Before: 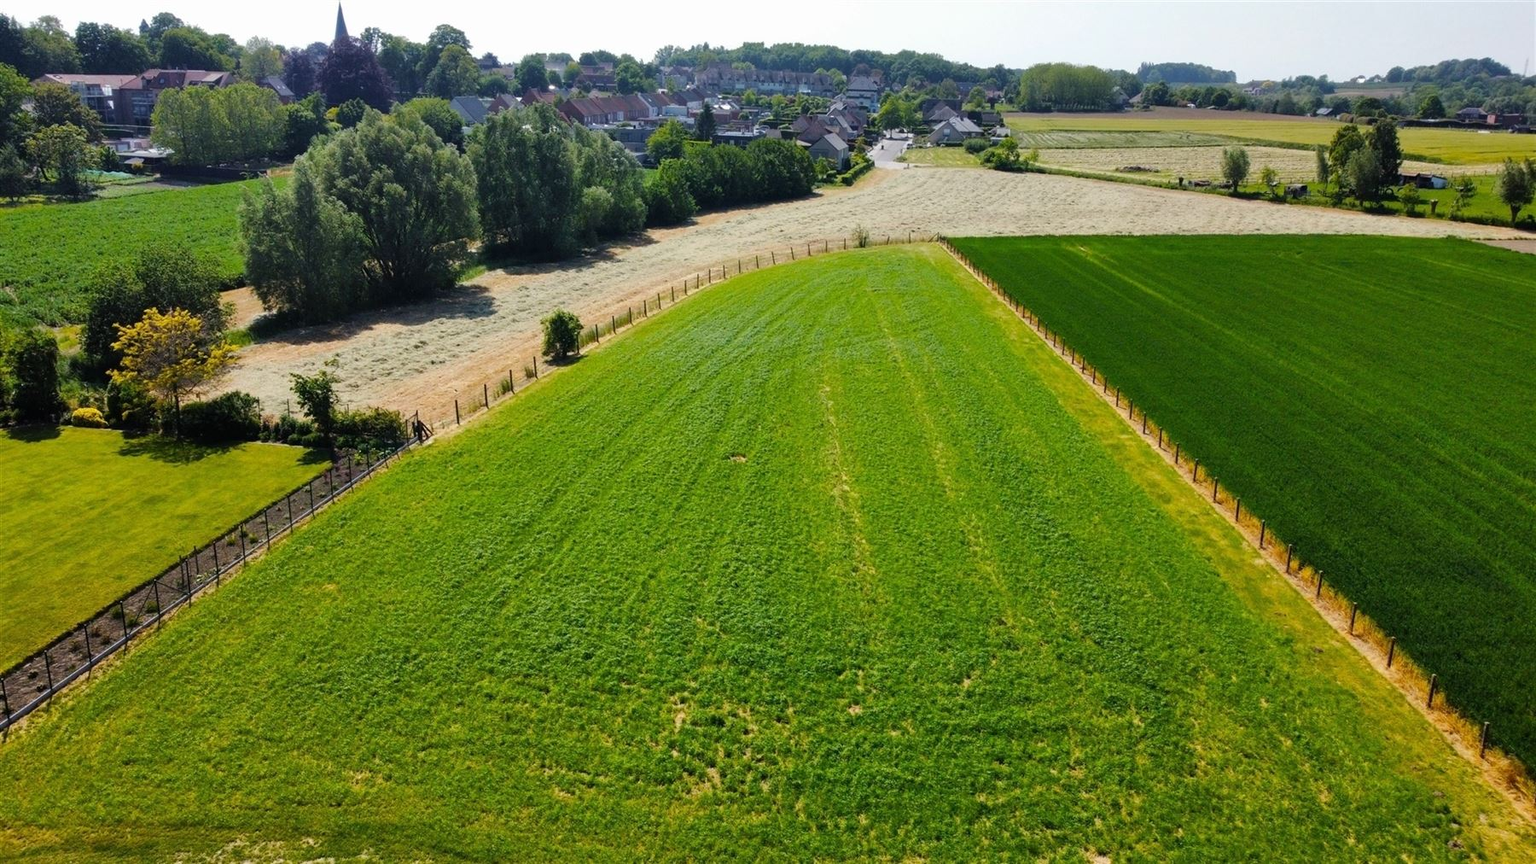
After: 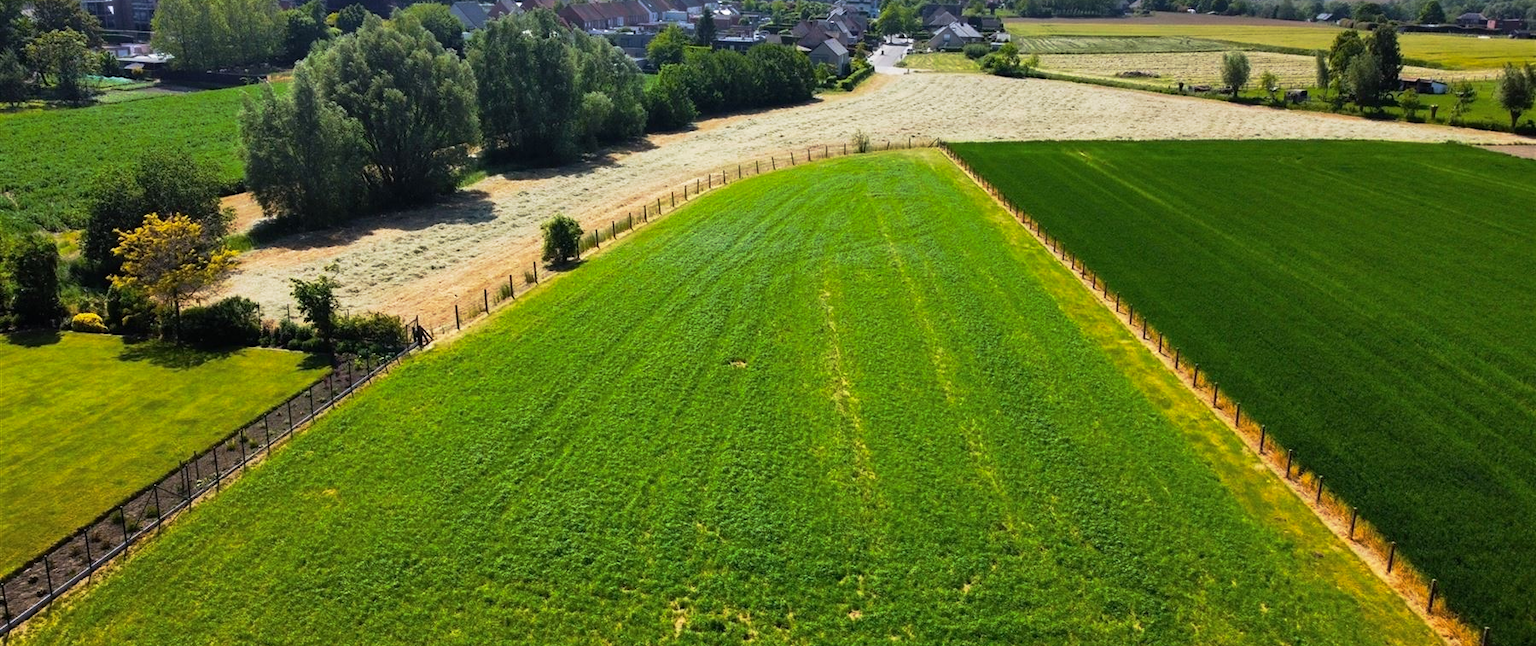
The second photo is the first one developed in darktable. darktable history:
base curve: curves: ch0 [(0, 0) (0.257, 0.25) (0.482, 0.586) (0.757, 0.871) (1, 1)], preserve colors none
crop: top 11.063%, bottom 13.942%
